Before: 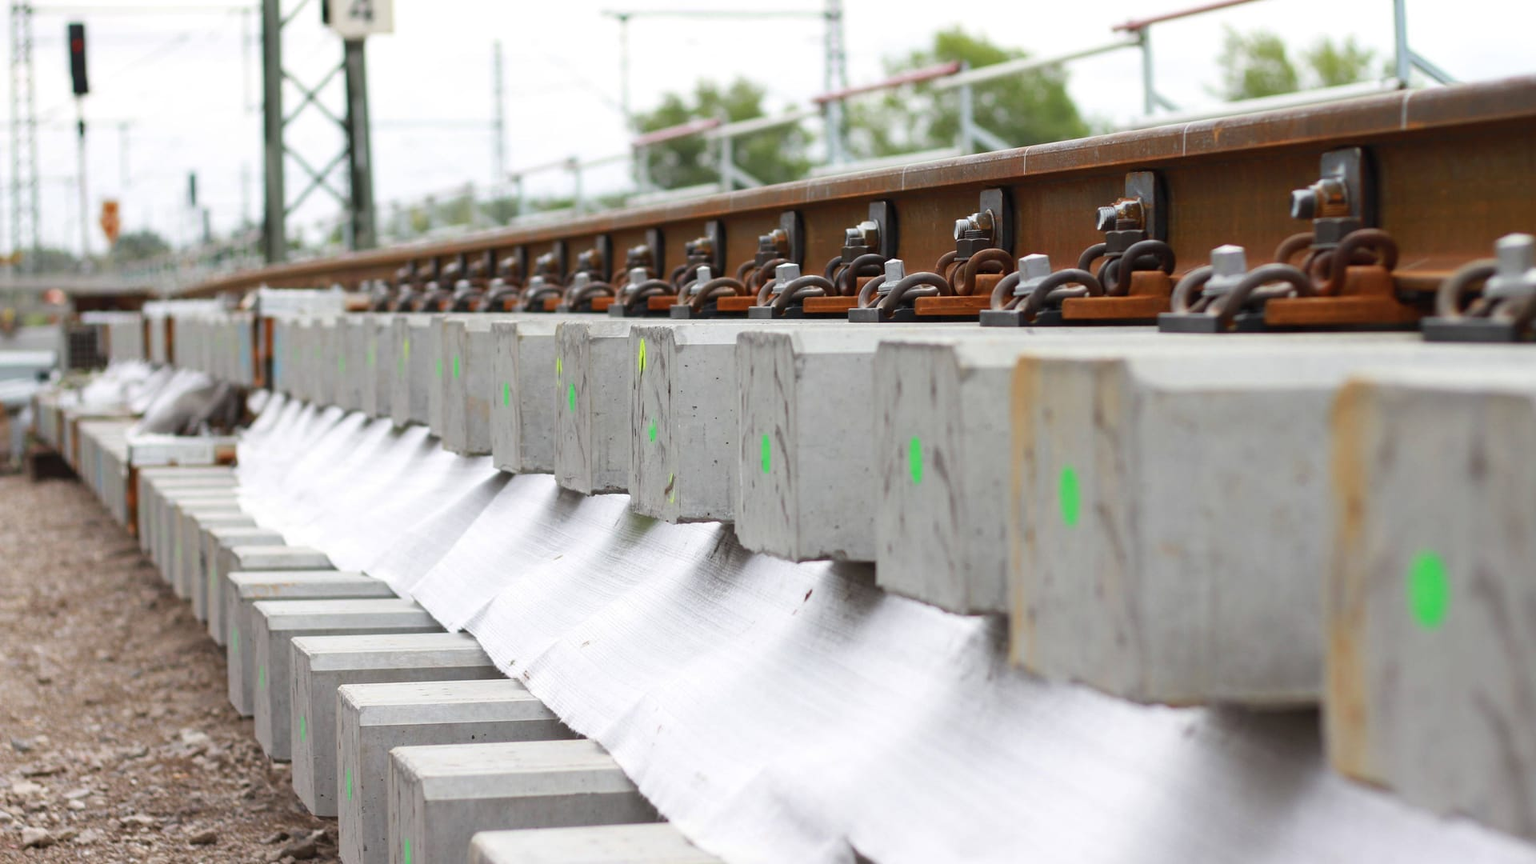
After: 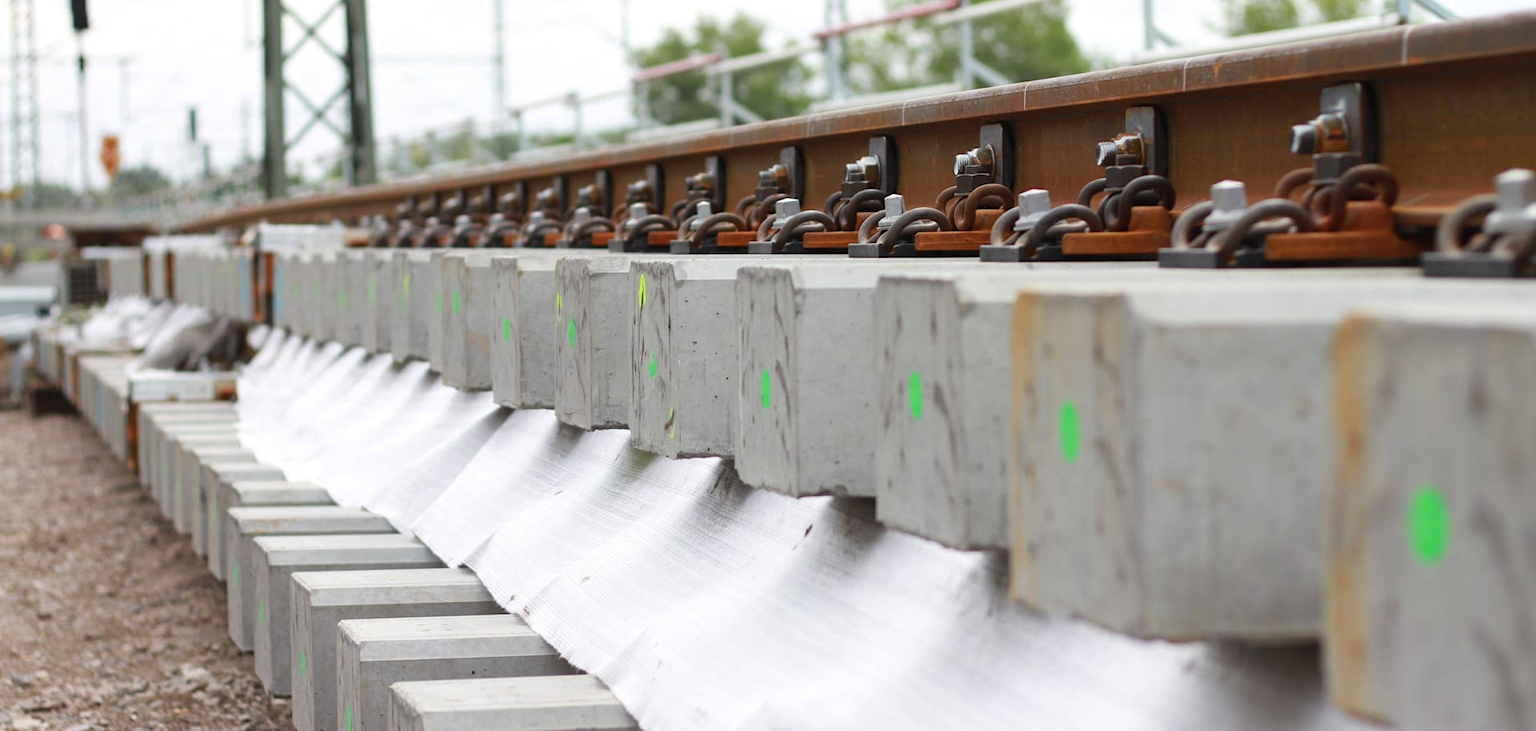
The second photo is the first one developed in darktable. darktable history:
crop: top 7.573%, bottom 7.735%
